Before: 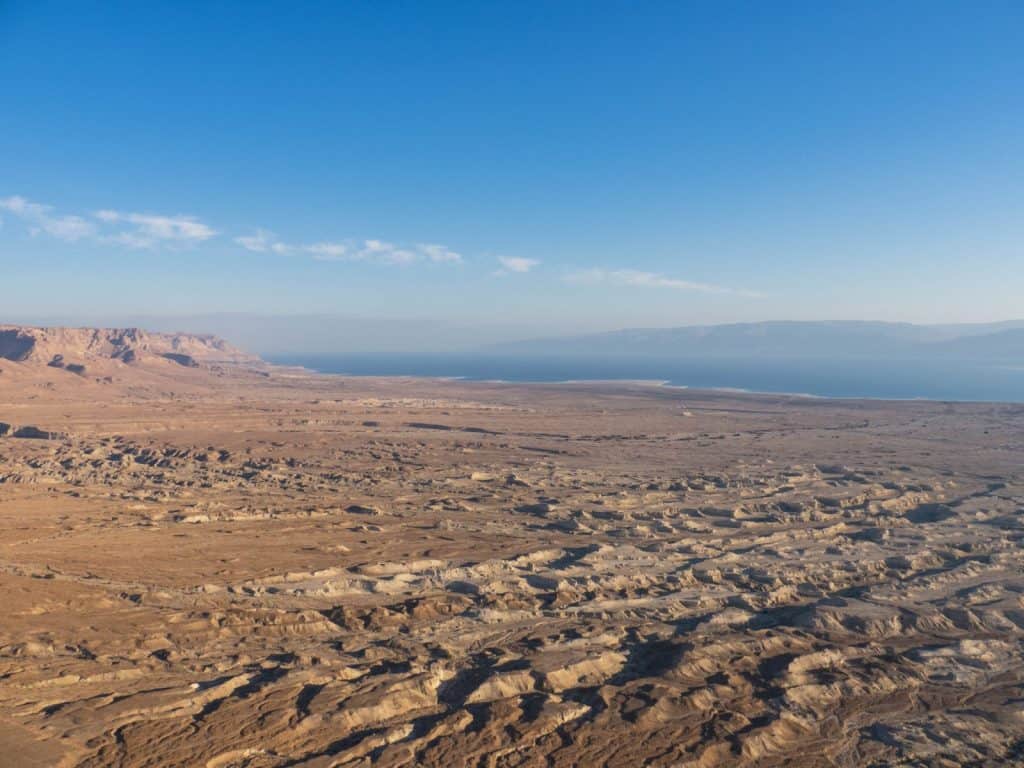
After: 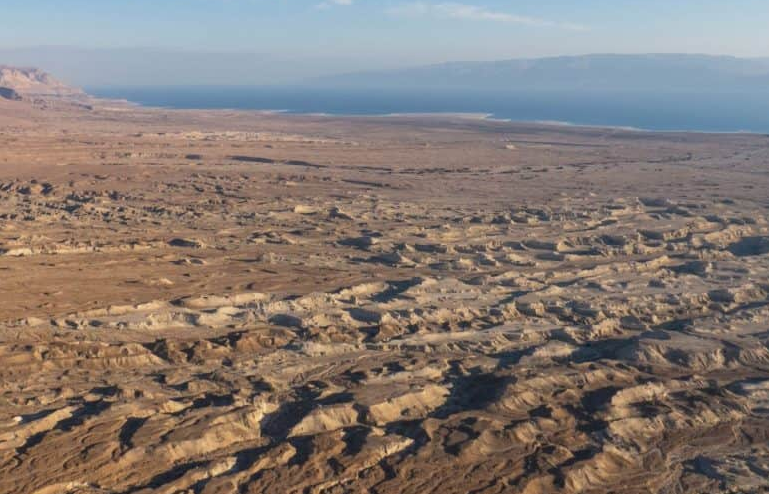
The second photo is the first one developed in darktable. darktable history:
crop and rotate: left 17.305%, top 34.811%, right 7.543%, bottom 0.834%
